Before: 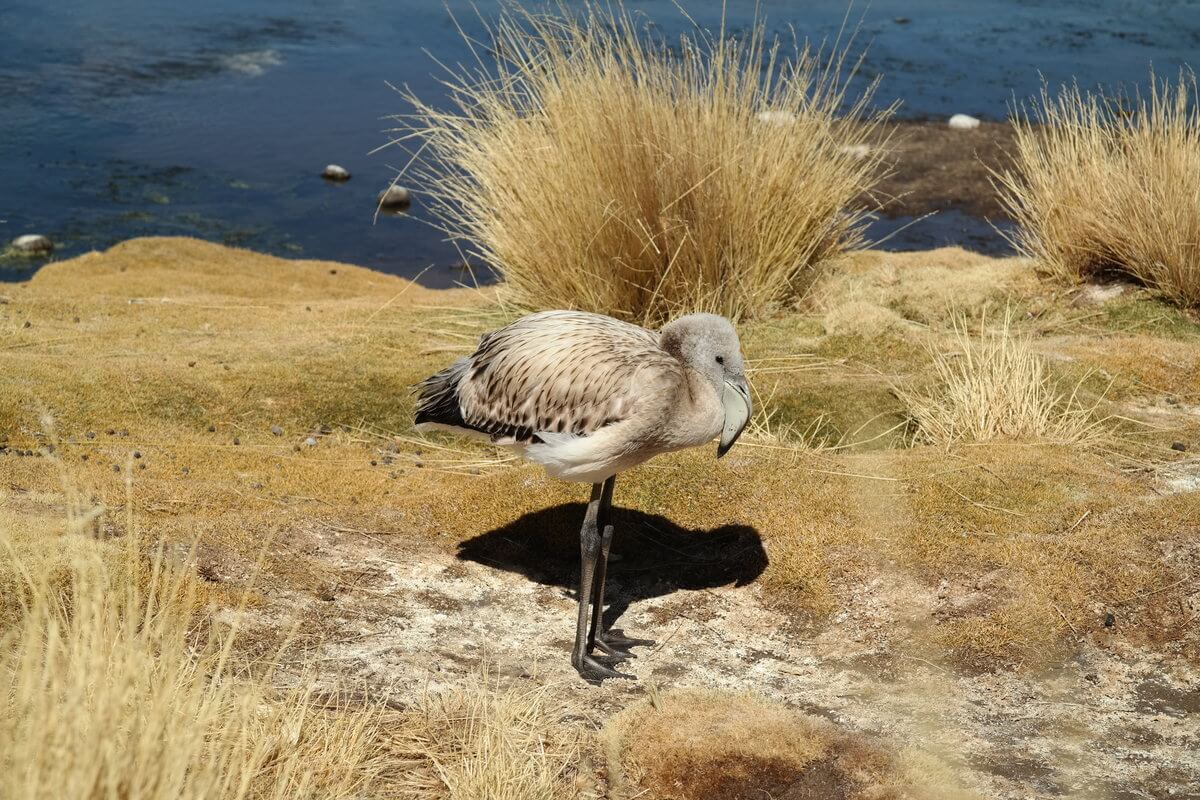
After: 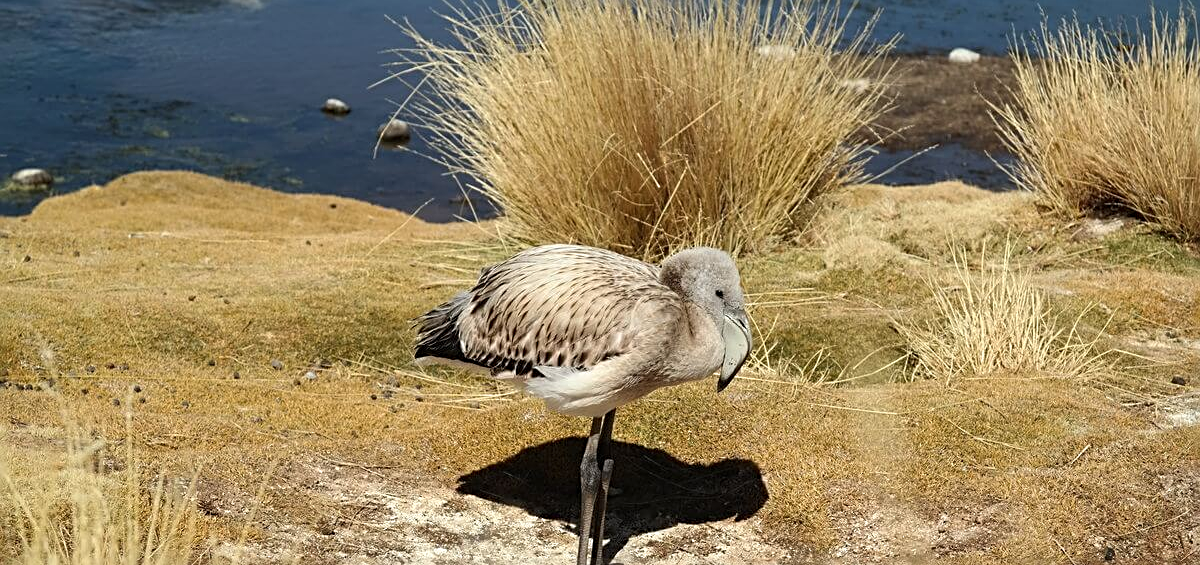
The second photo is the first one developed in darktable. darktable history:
exposure: exposure 0.081 EV, compensate highlight preservation false
crop and rotate: top 8.293%, bottom 20.996%
sharpen: radius 2.767
